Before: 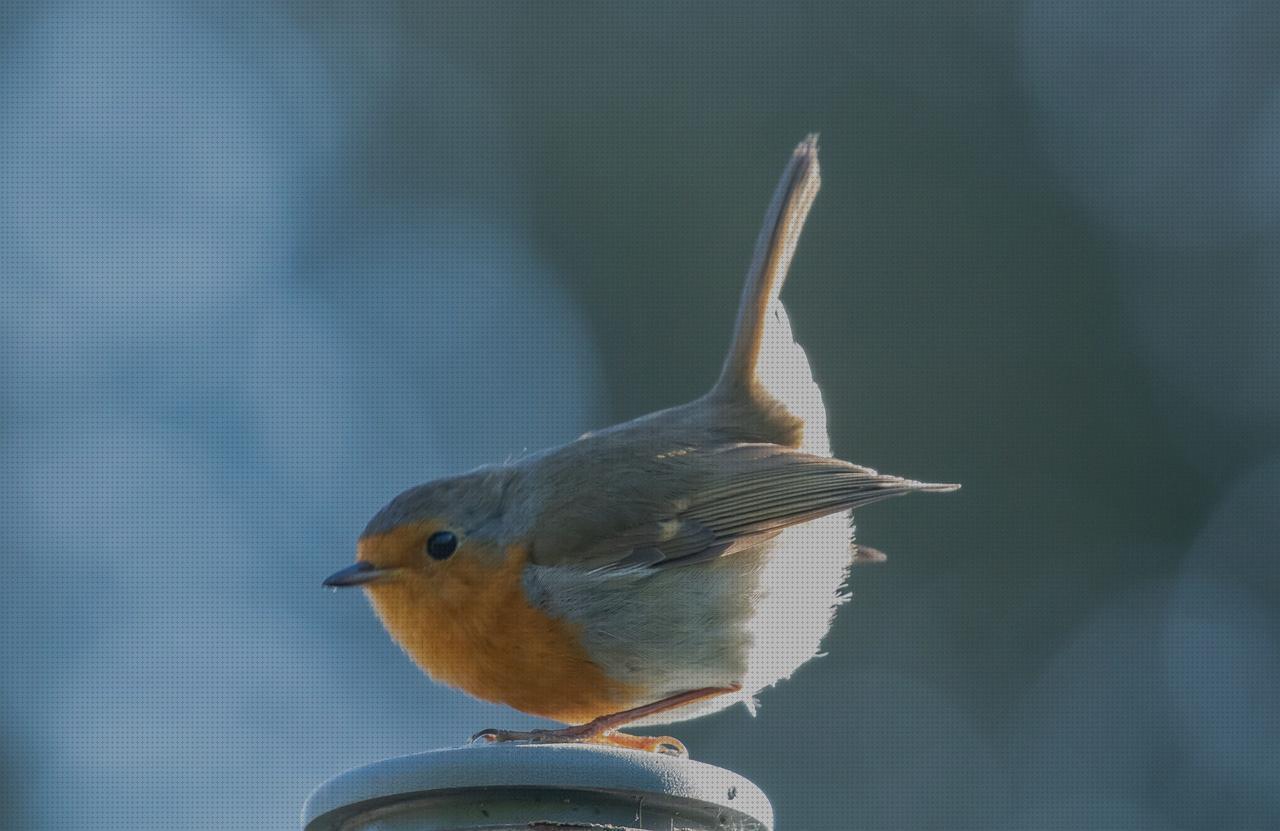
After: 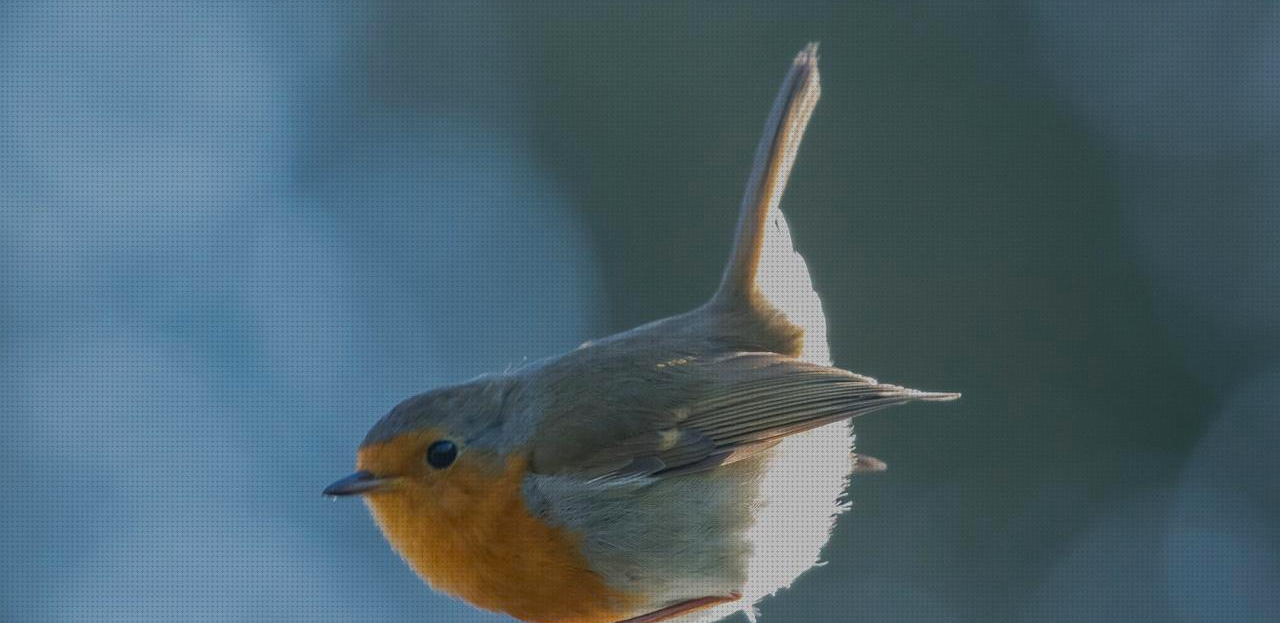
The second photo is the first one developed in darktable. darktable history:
crop: top 11.038%, bottom 13.962%
color balance: output saturation 110%
